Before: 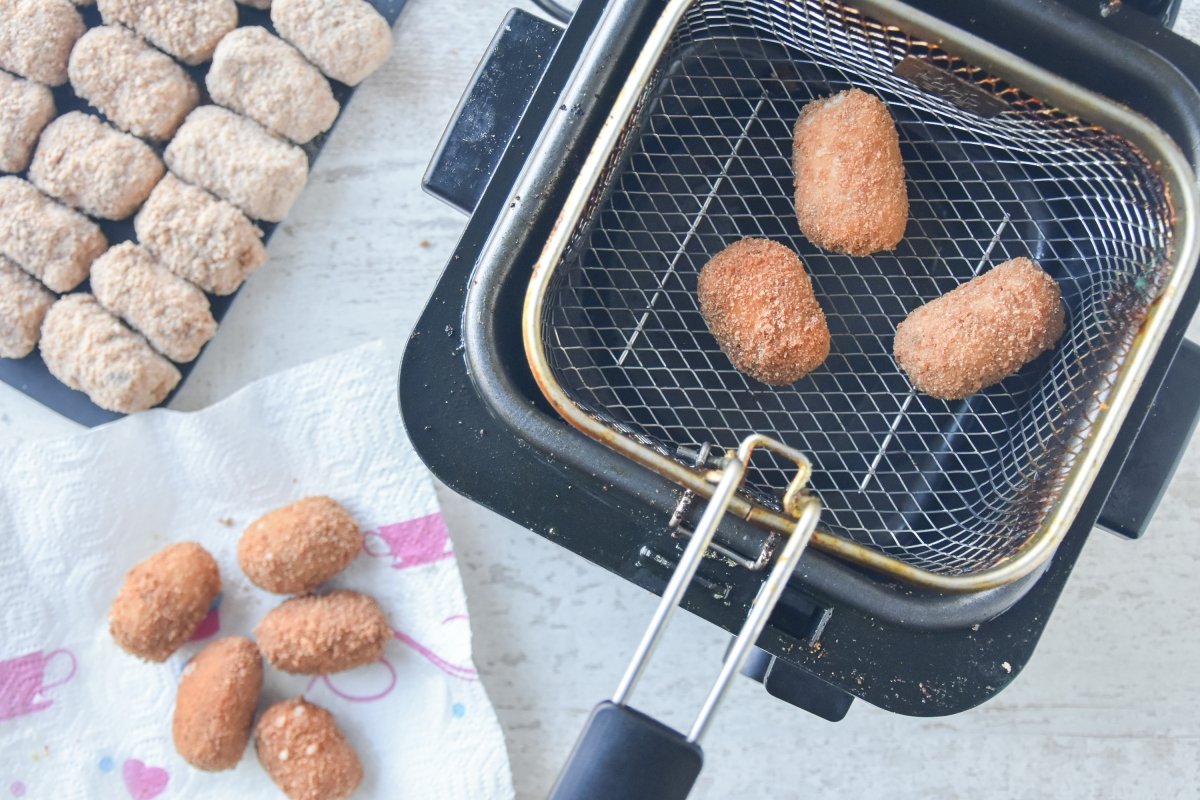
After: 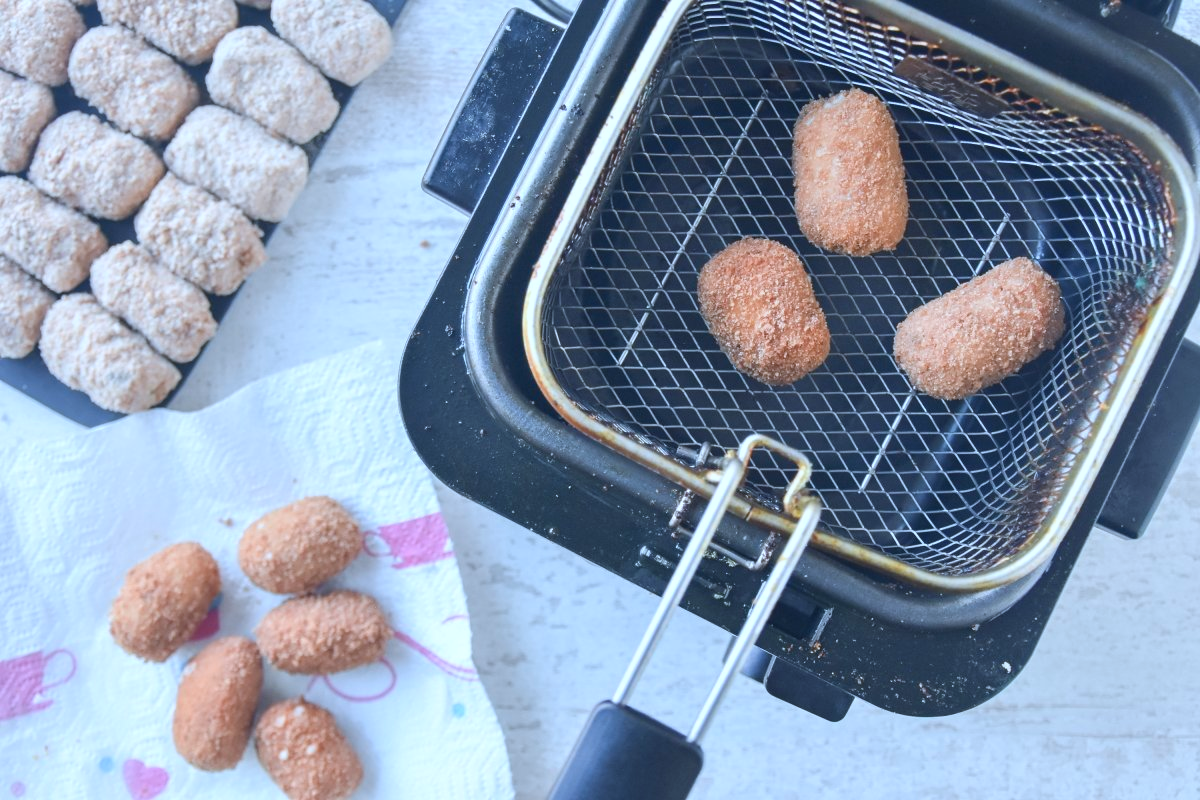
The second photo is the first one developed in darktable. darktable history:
color calibration: illuminant as shot in camera, x 0.378, y 0.381, temperature 4092.6 K
